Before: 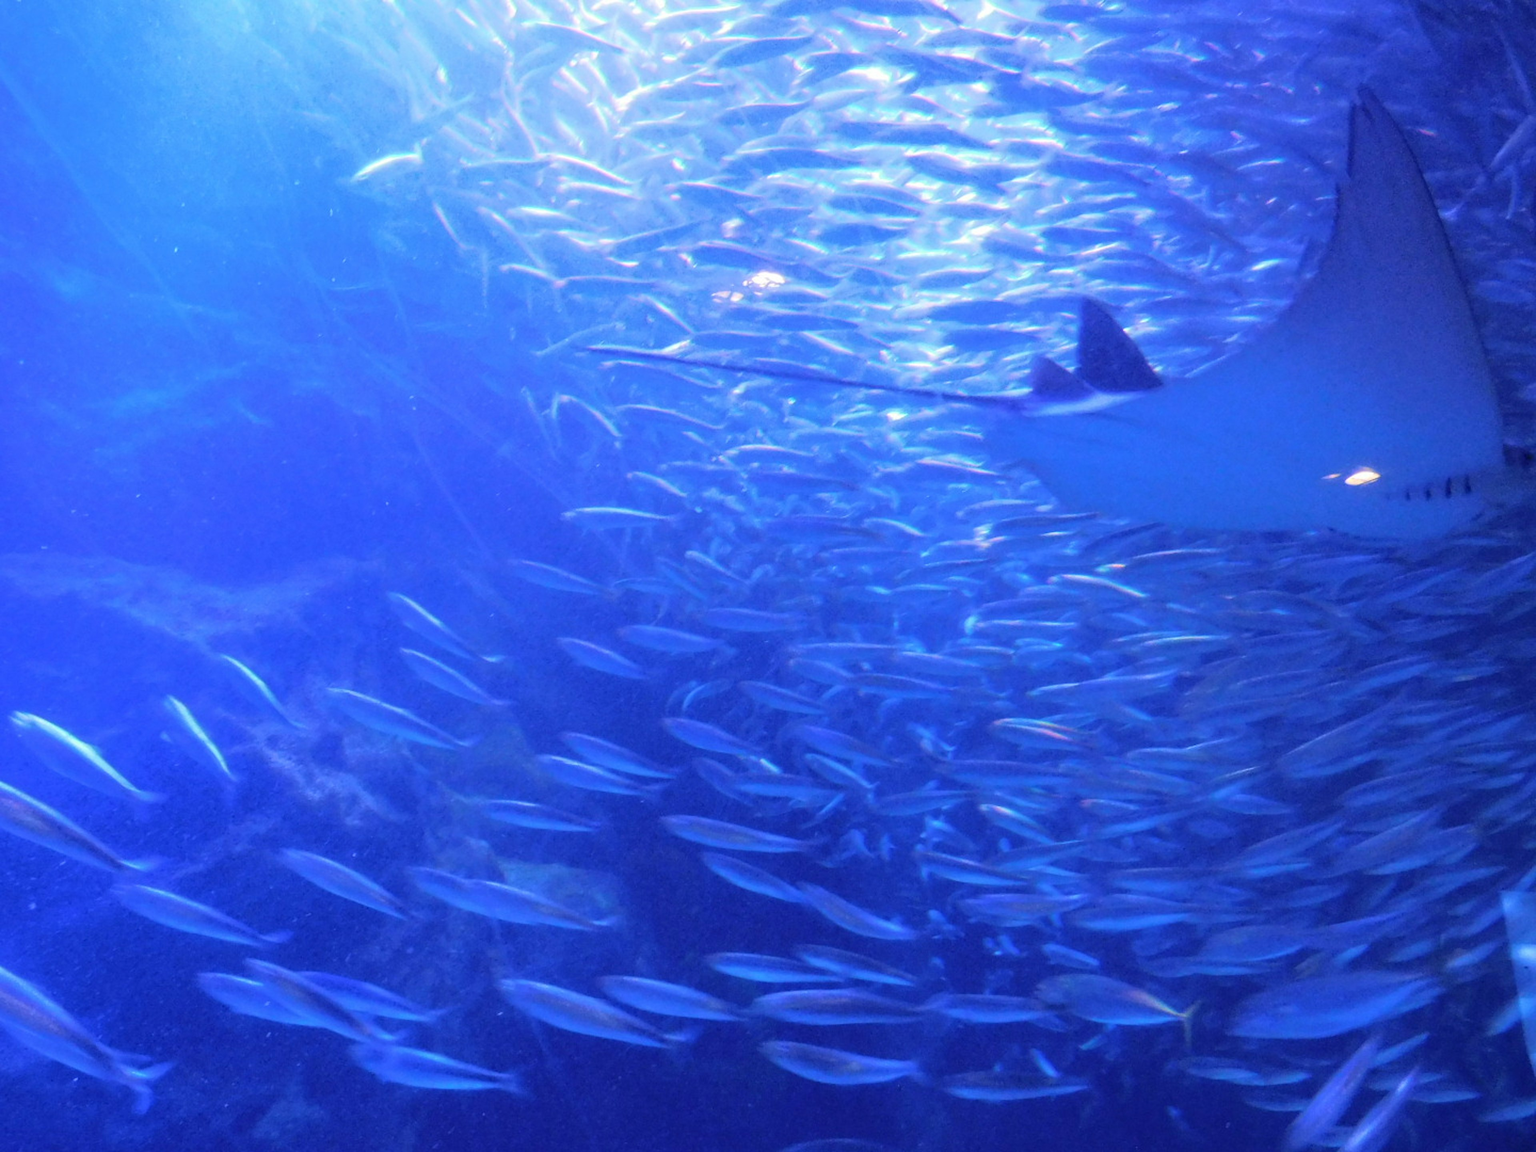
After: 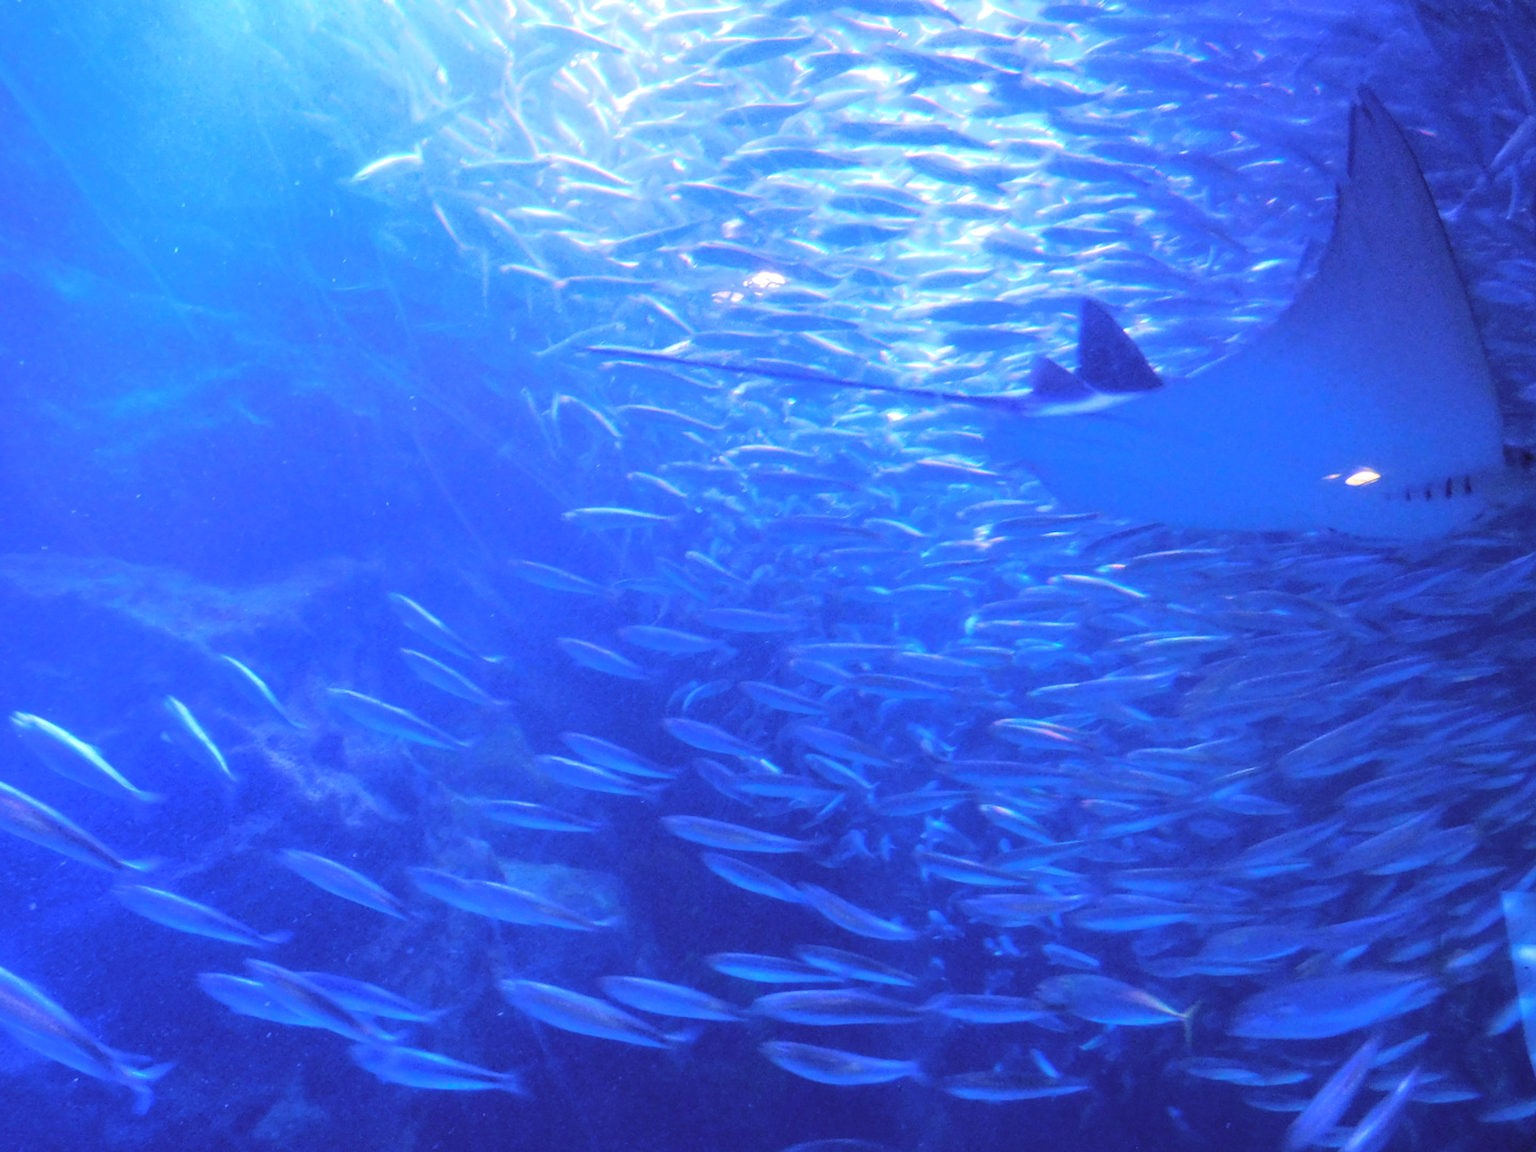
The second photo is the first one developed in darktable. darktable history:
levels: white 99.93%, levels [0.062, 0.494, 0.925]
contrast brightness saturation: contrast -0.09, brightness 0.049, saturation 0.077
